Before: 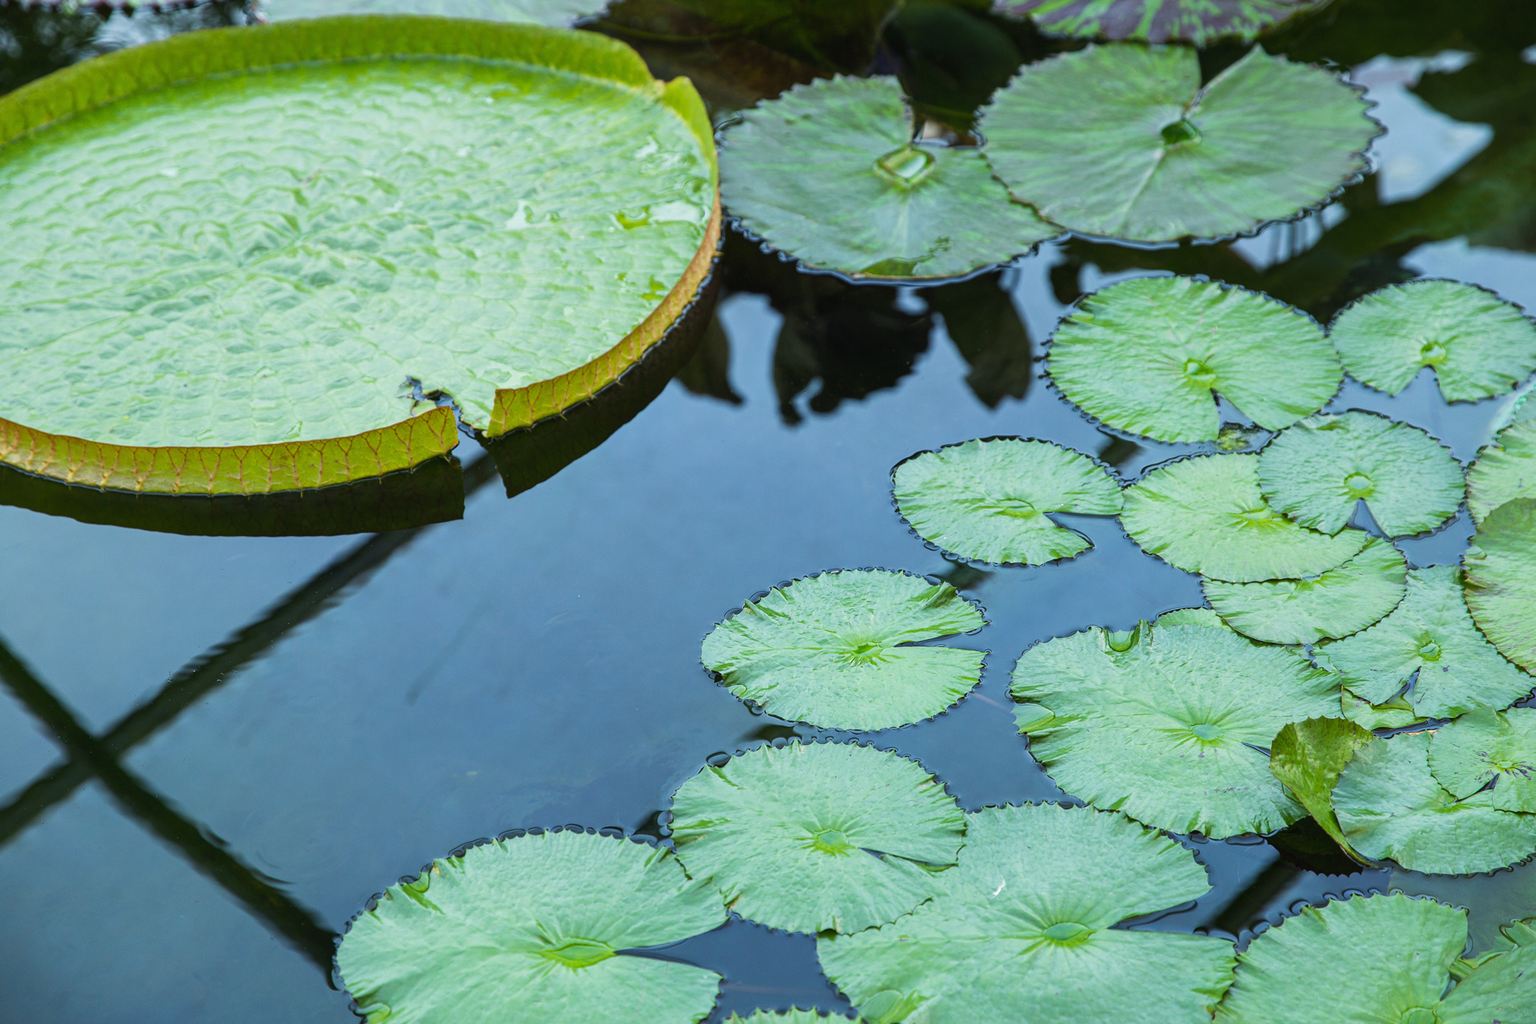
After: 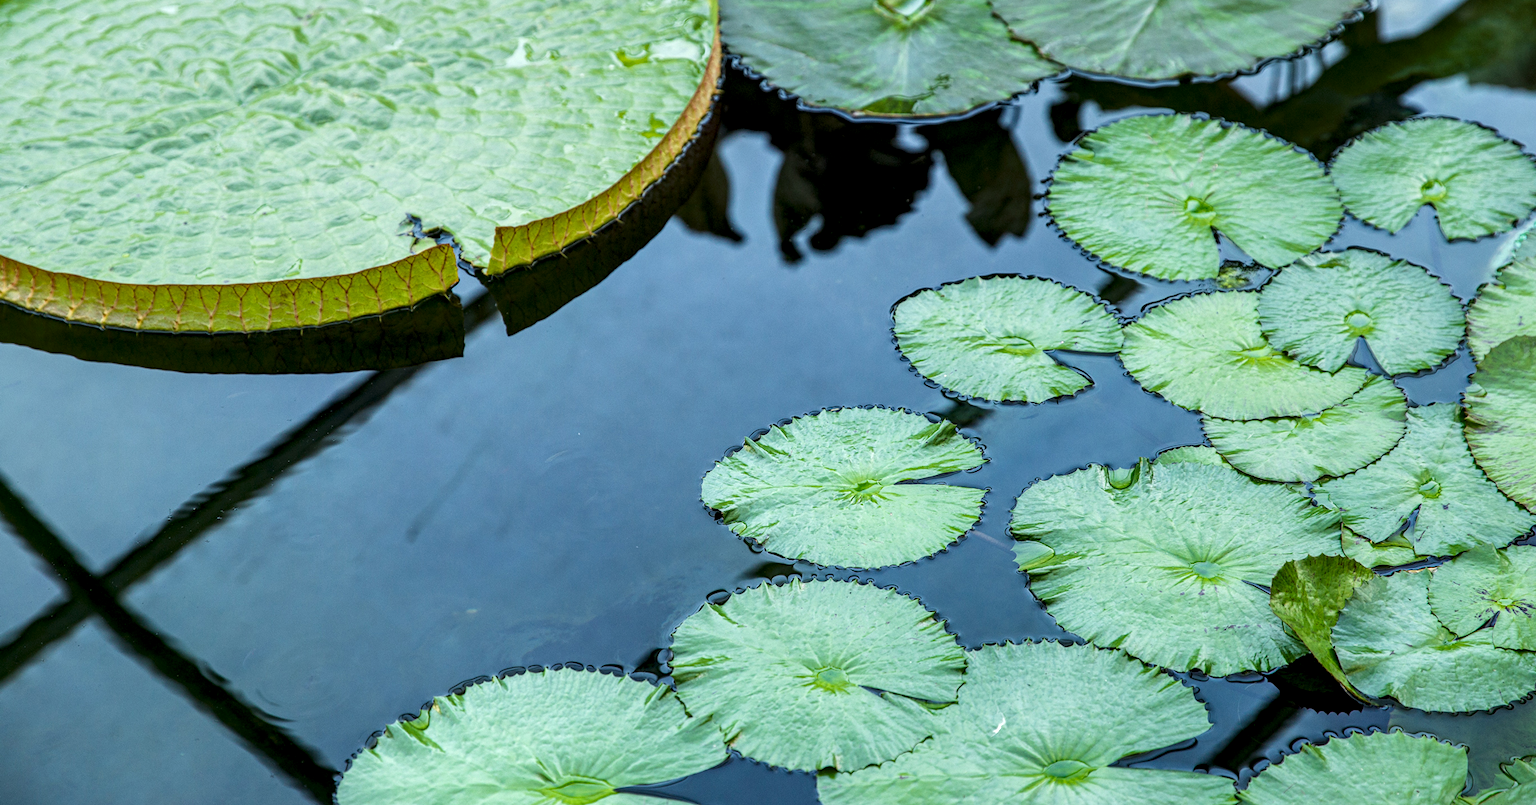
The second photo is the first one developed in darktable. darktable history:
exposure: compensate highlight preservation false
crop and rotate: top 15.916%, bottom 5.402%
local contrast: detail 155%
